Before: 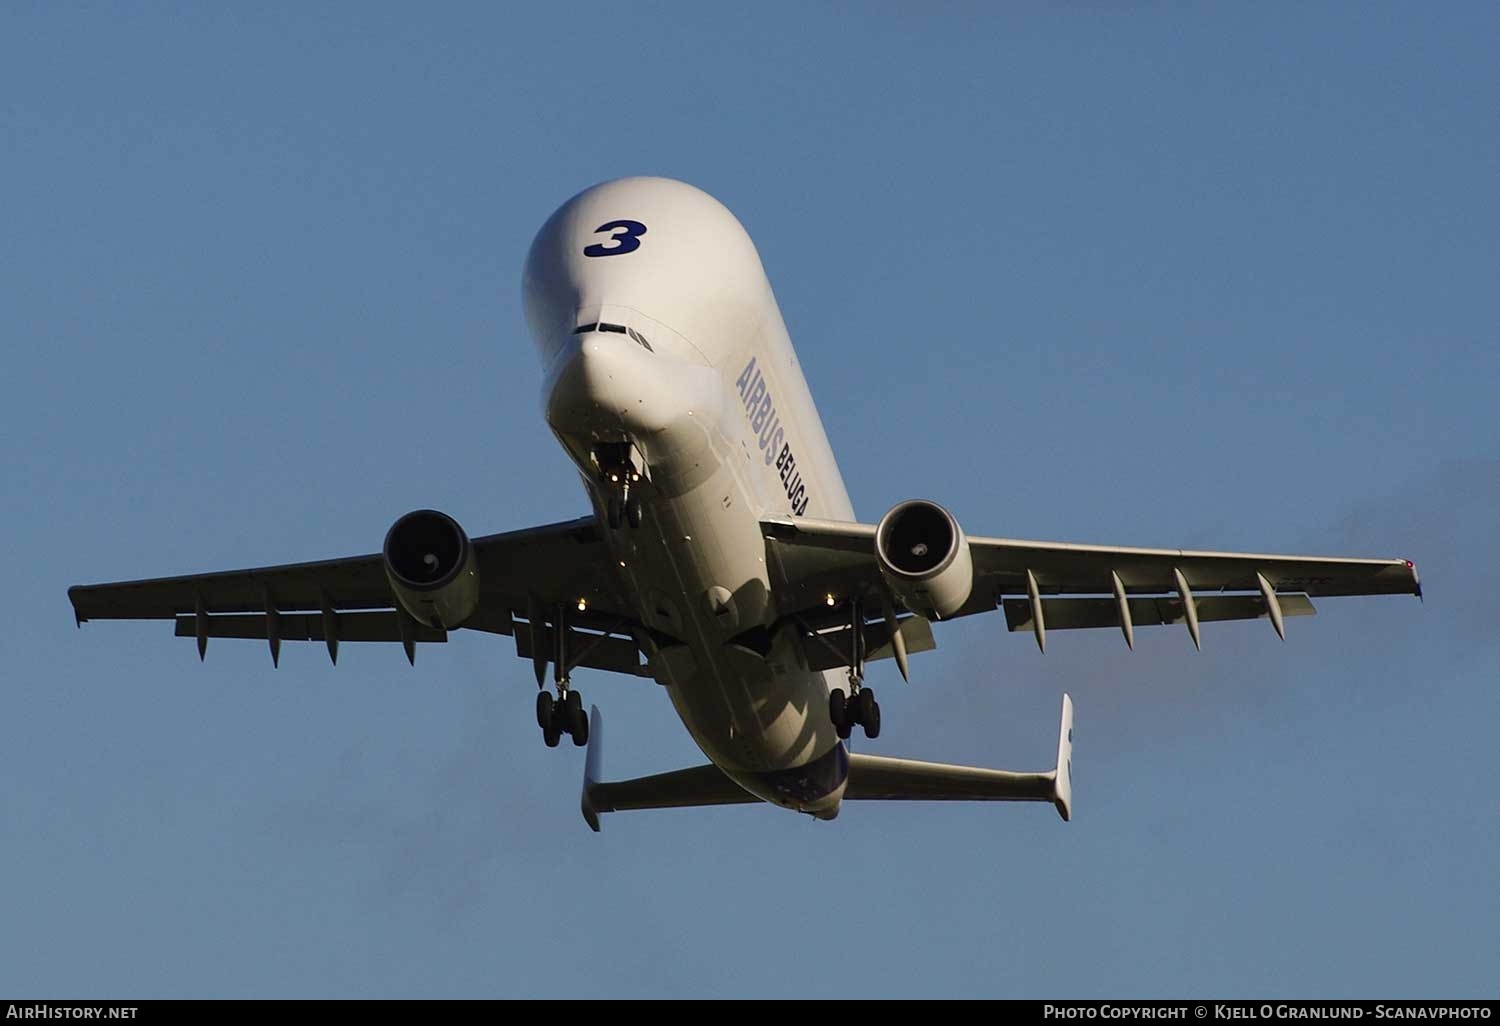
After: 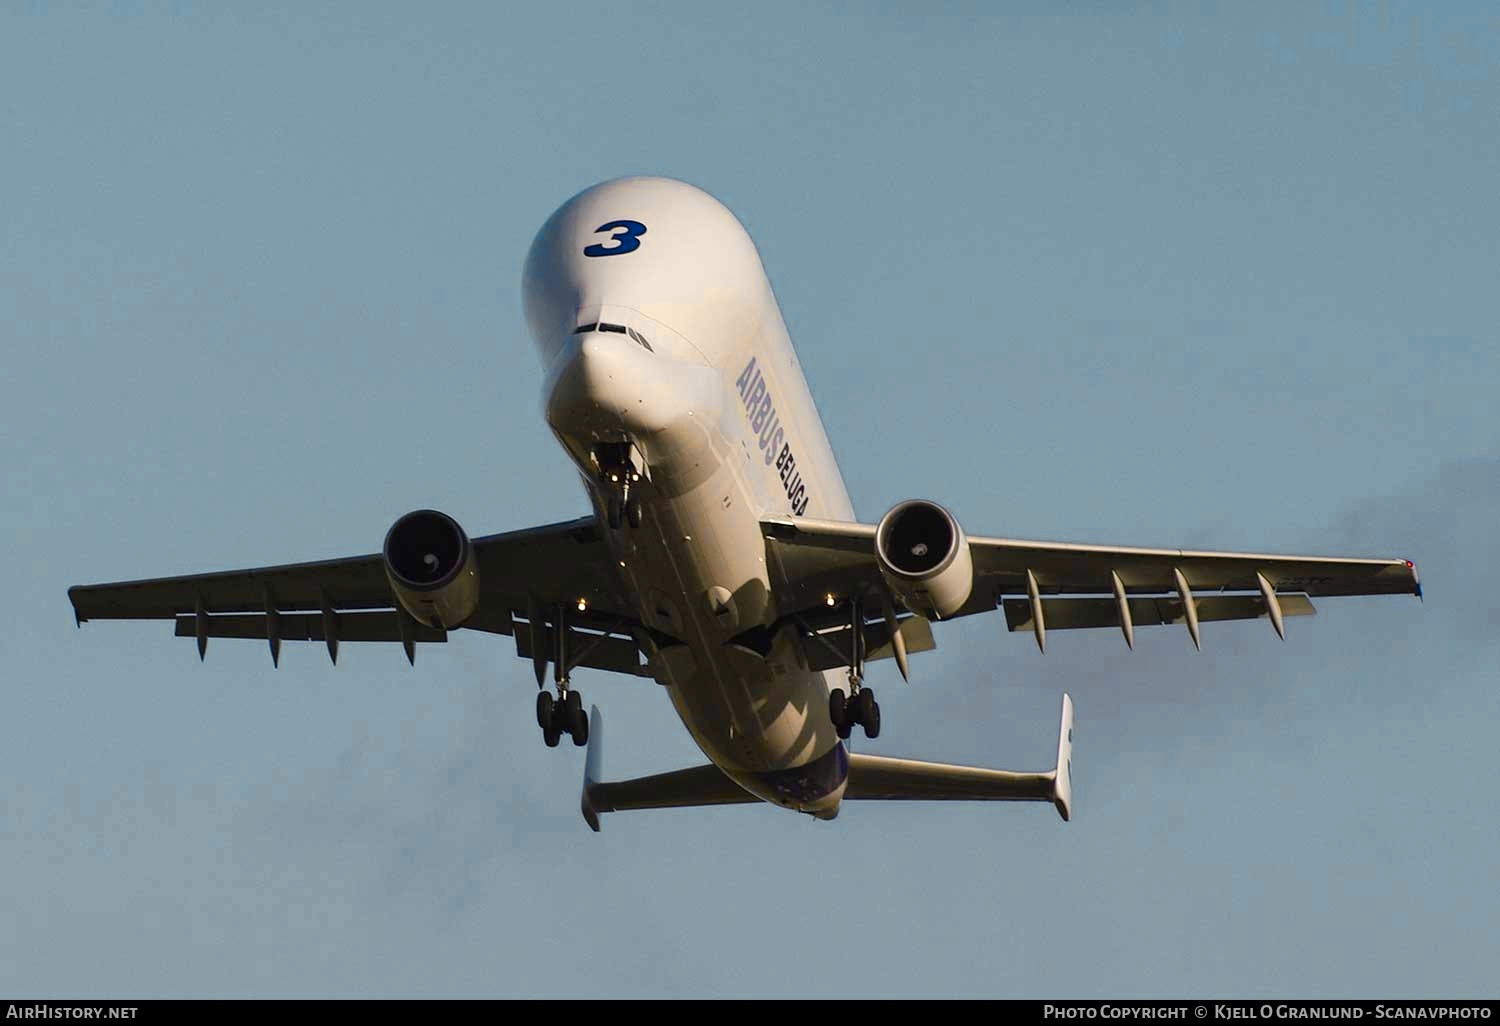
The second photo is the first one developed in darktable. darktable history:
color zones: curves: ch0 [(0.009, 0.528) (0.136, 0.6) (0.255, 0.586) (0.39, 0.528) (0.522, 0.584) (0.686, 0.736) (0.849, 0.561)]; ch1 [(0.045, 0.781) (0.14, 0.416) (0.257, 0.695) (0.442, 0.032) (0.738, 0.338) (0.818, 0.632) (0.891, 0.741) (1, 0.704)]; ch2 [(0, 0.667) (0.141, 0.52) (0.26, 0.37) (0.474, 0.432) (0.743, 0.286)]
rgb curve: curves: ch0 [(0, 0) (0.053, 0.068) (0.122, 0.128) (1, 1)]
